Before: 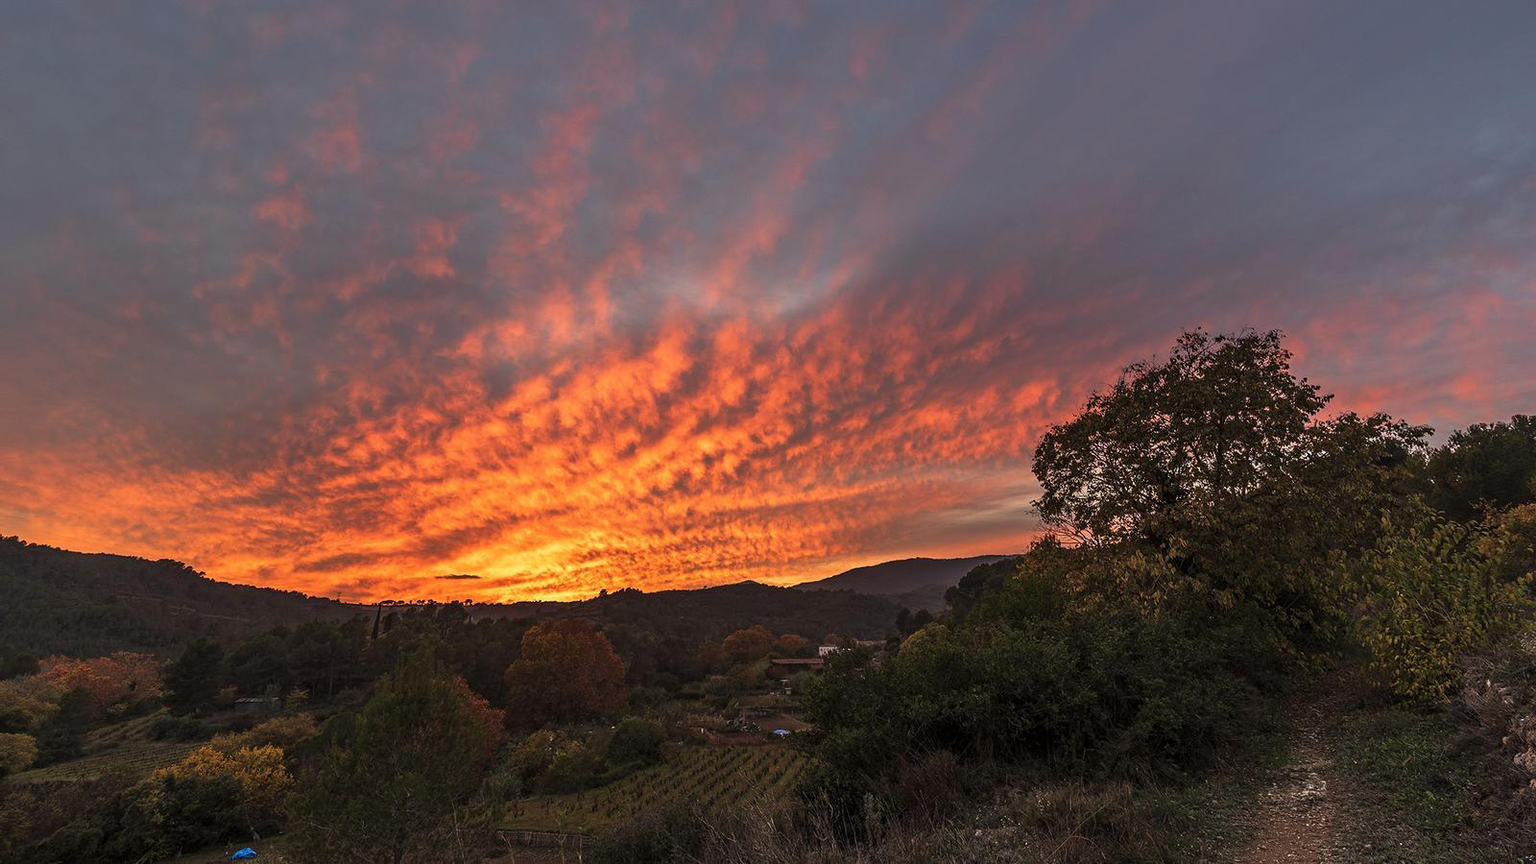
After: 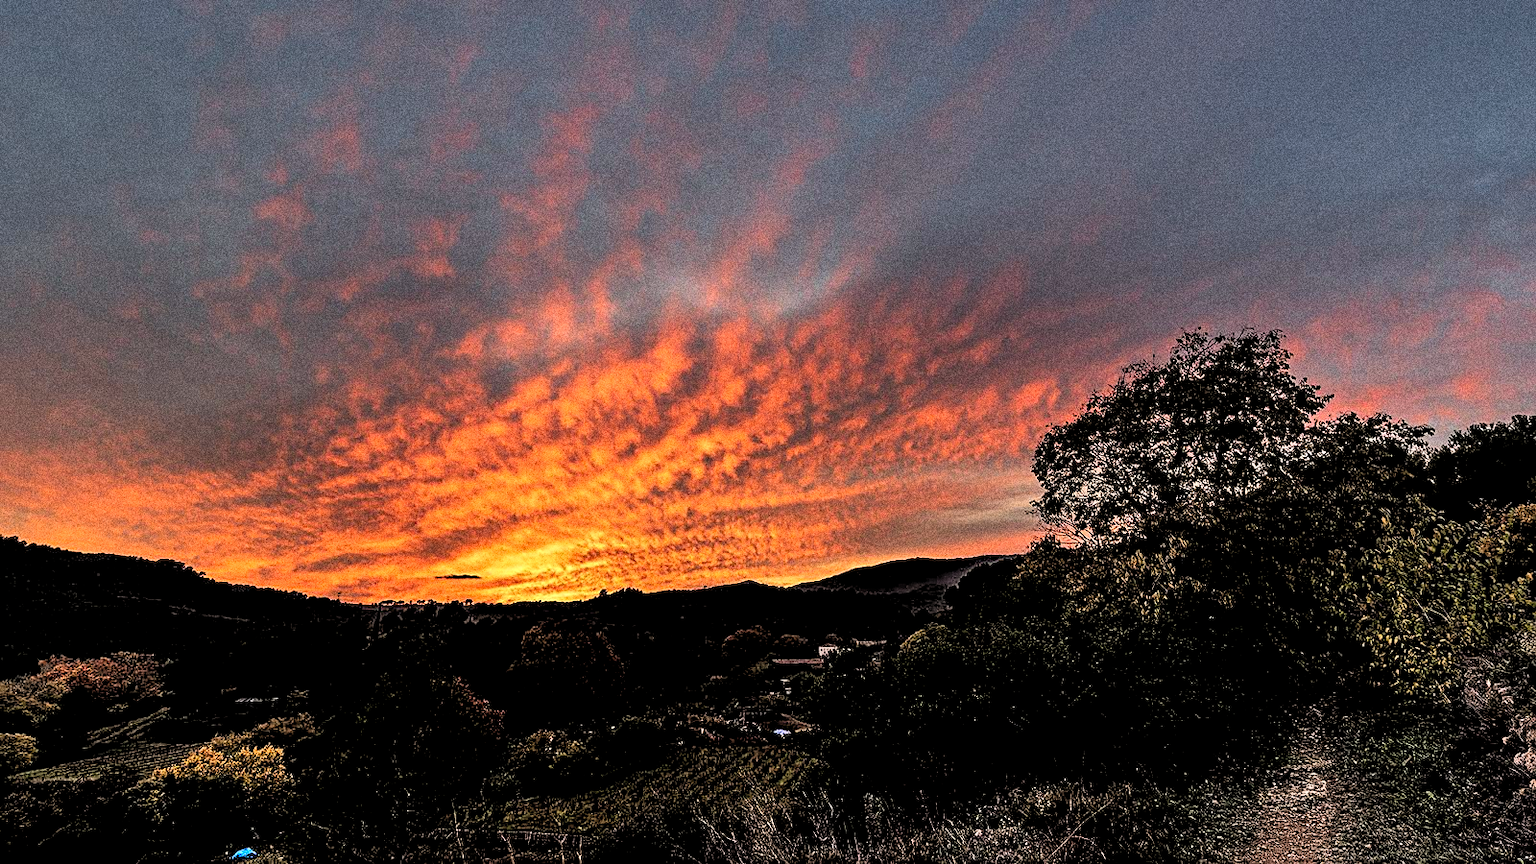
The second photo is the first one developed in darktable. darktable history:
sharpen: on, module defaults
shadows and highlights: low approximation 0.01, soften with gaussian
grain: coarseness 10.62 ISO, strength 55.56%
haze removal: compatibility mode true, adaptive false
rgb levels: levels [[0.029, 0.461, 0.922], [0, 0.5, 1], [0, 0.5, 1]]
